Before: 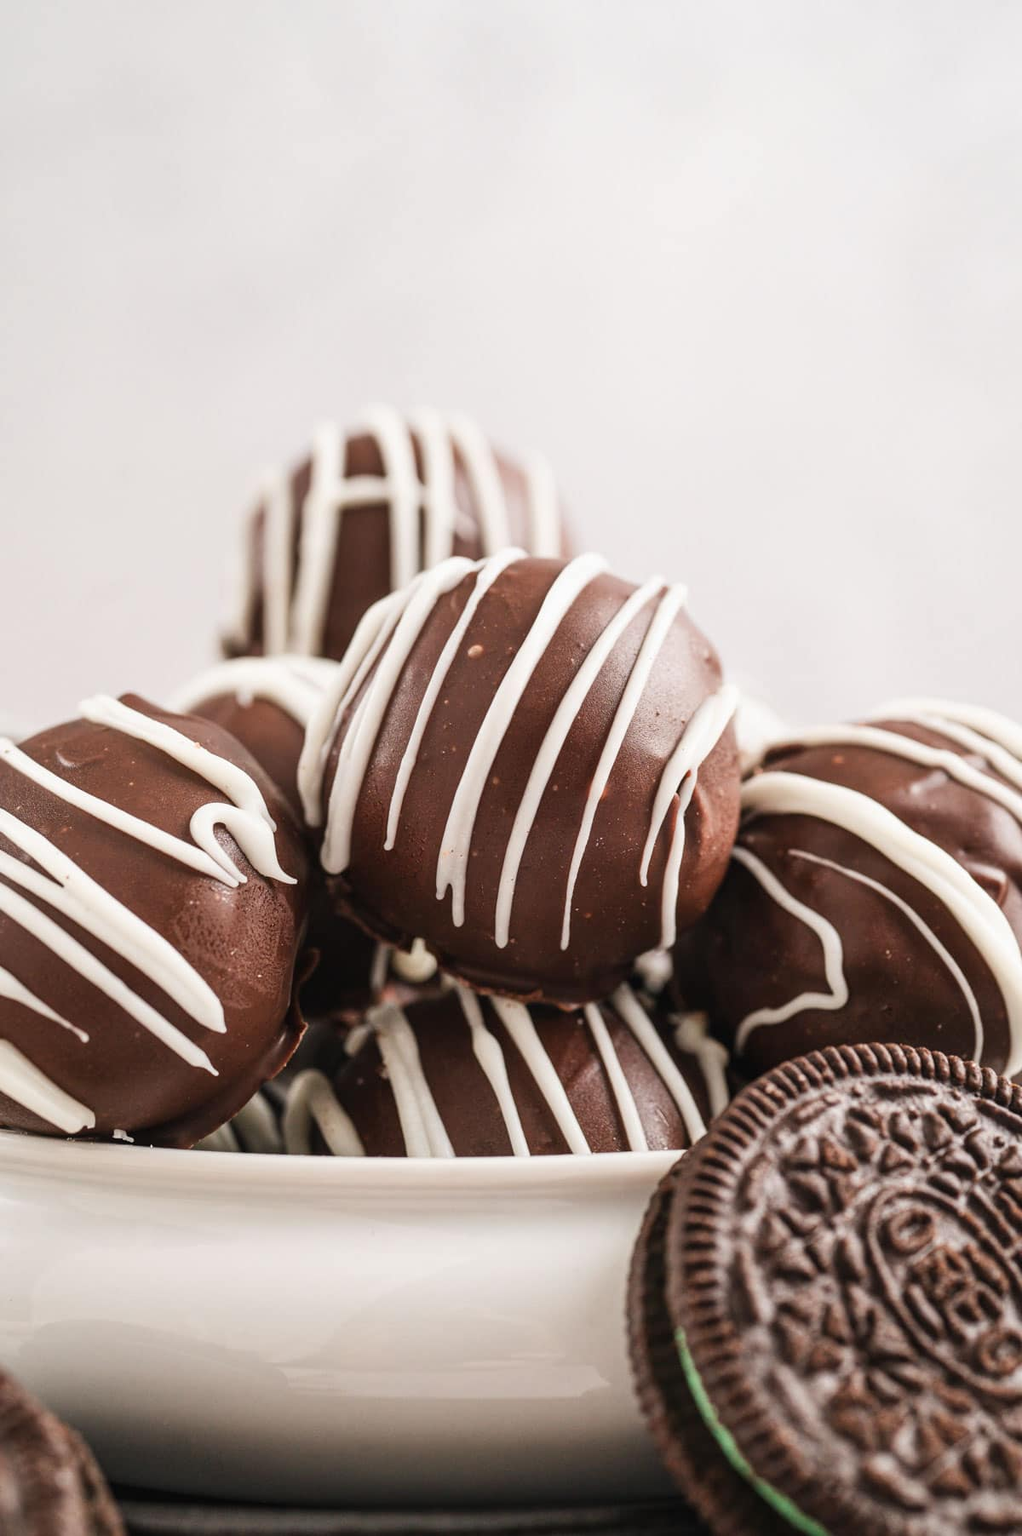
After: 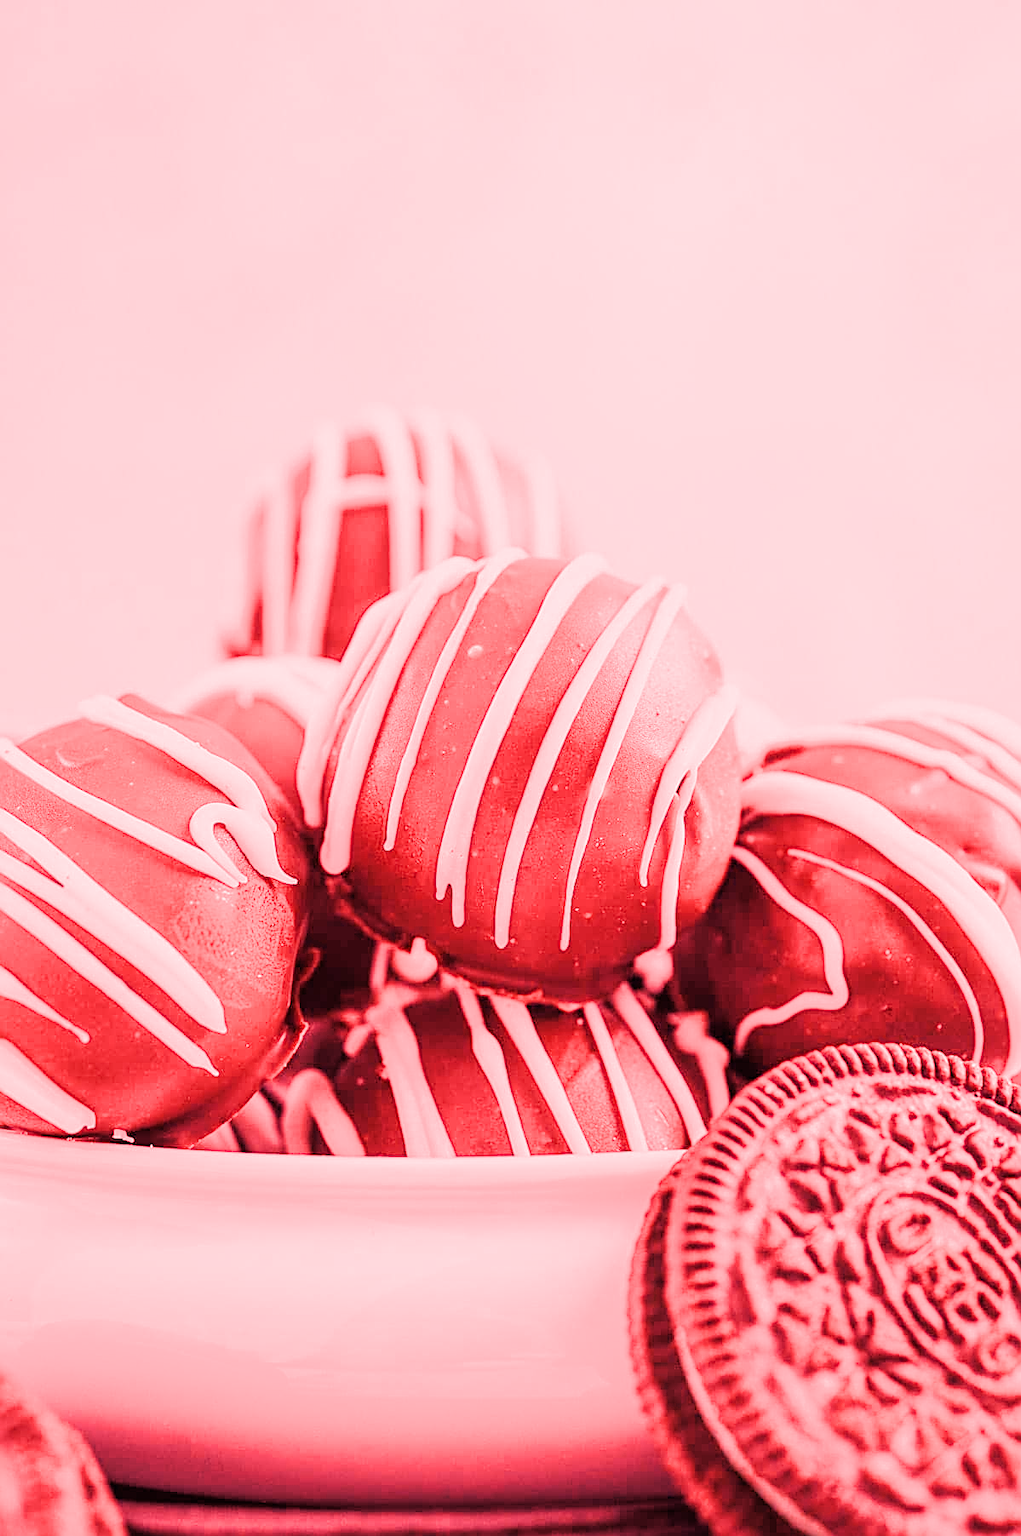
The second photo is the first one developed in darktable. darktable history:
filmic rgb: black relative exposure -6.98 EV, white relative exposure 5.63 EV, hardness 2.86
white balance: red 4.26, blue 1.802
sharpen: on, module defaults
